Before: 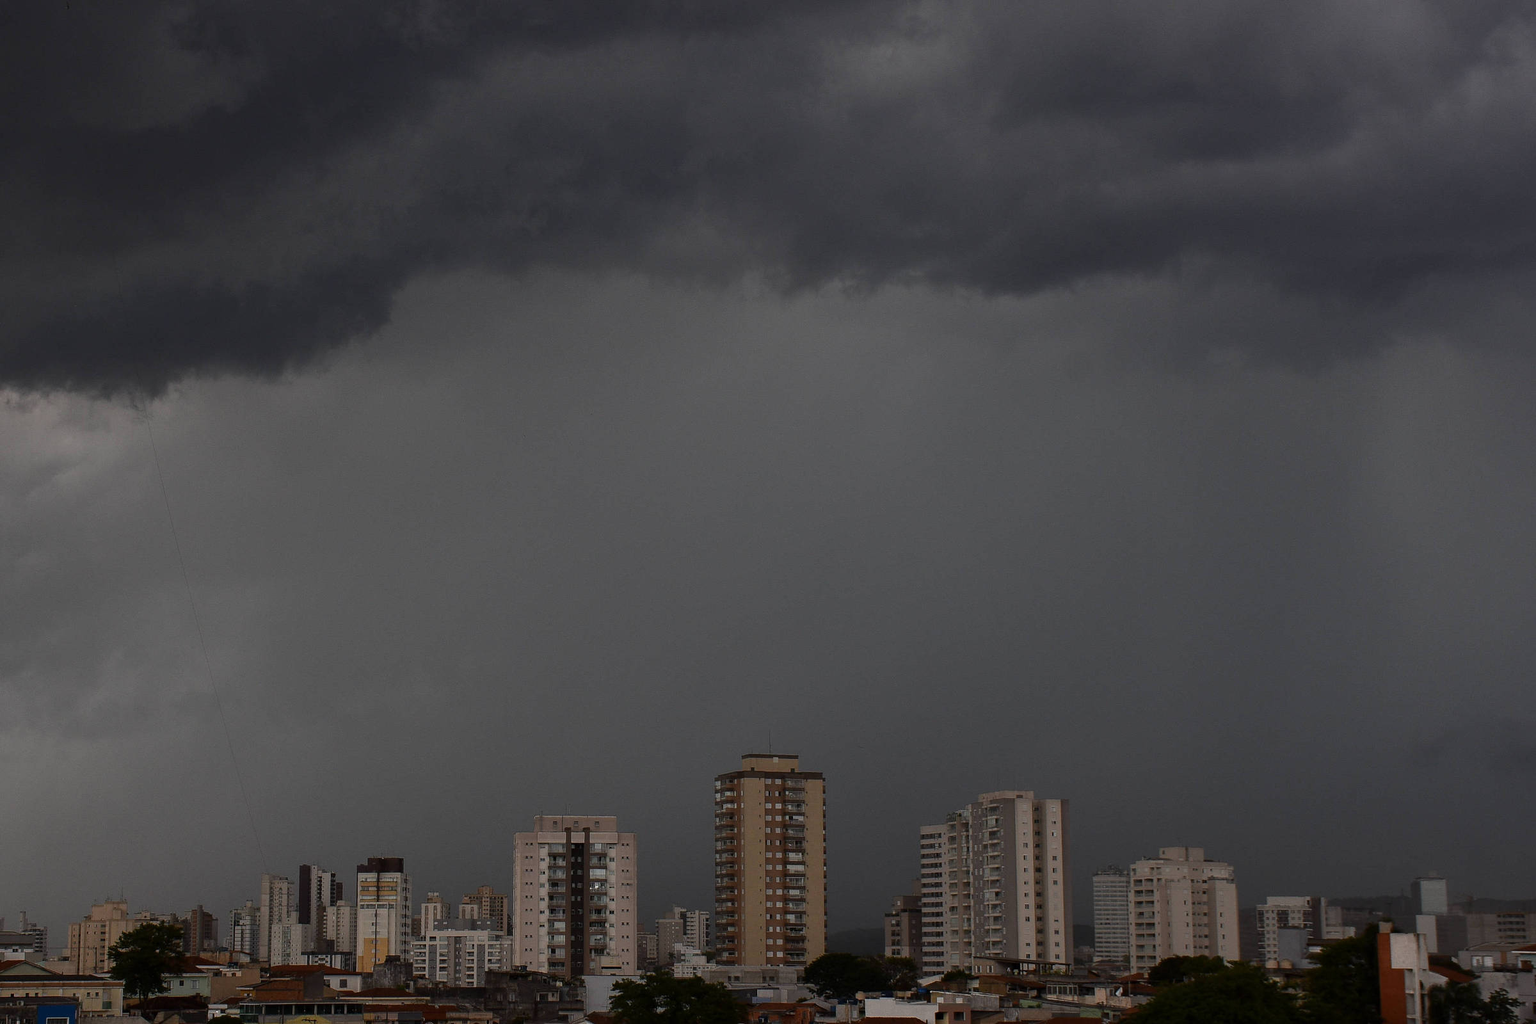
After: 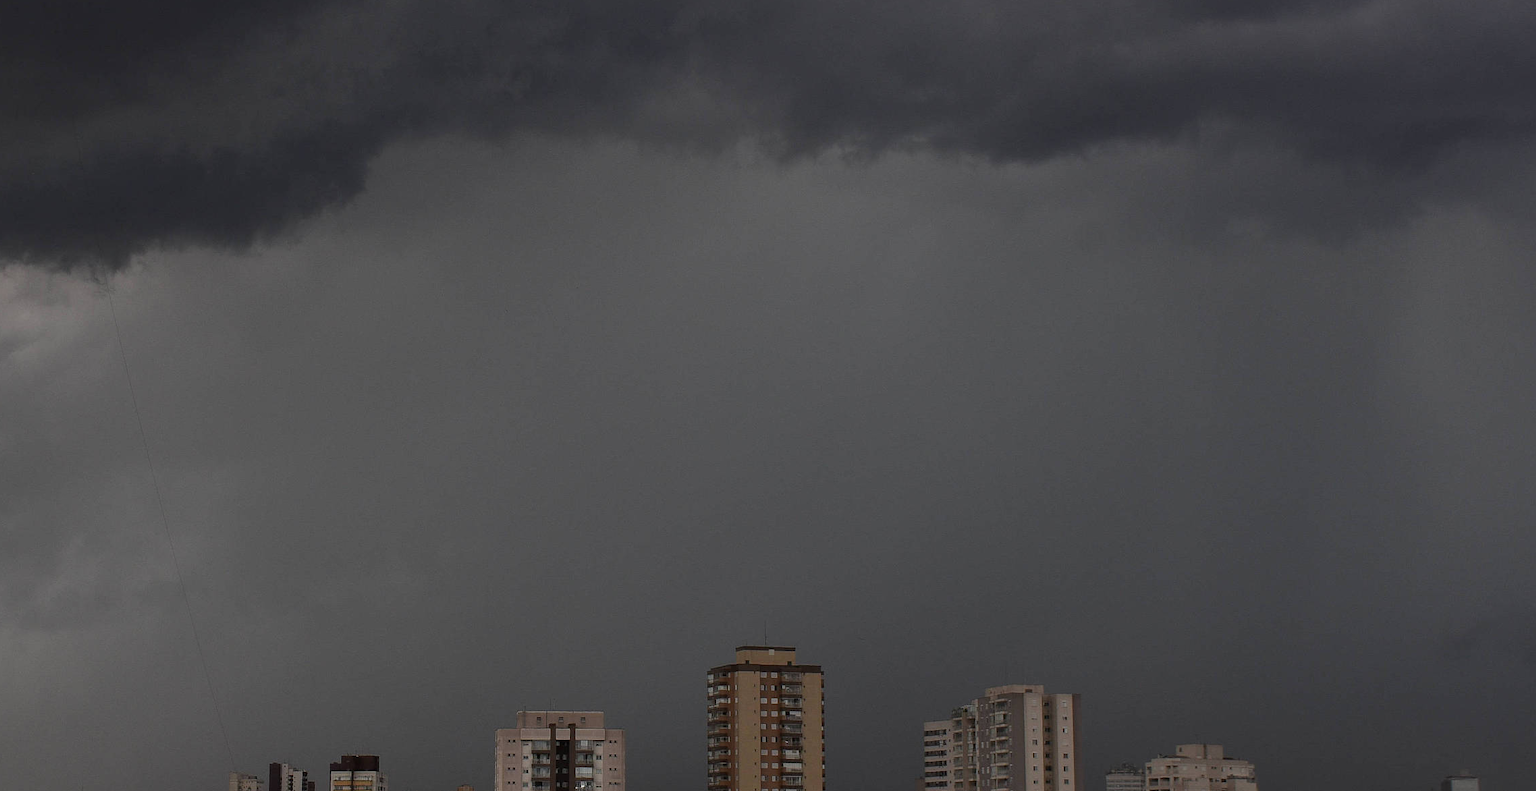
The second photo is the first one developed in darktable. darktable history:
crop and rotate: left 2.895%, top 13.872%, right 2.244%, bottom 12.811%
